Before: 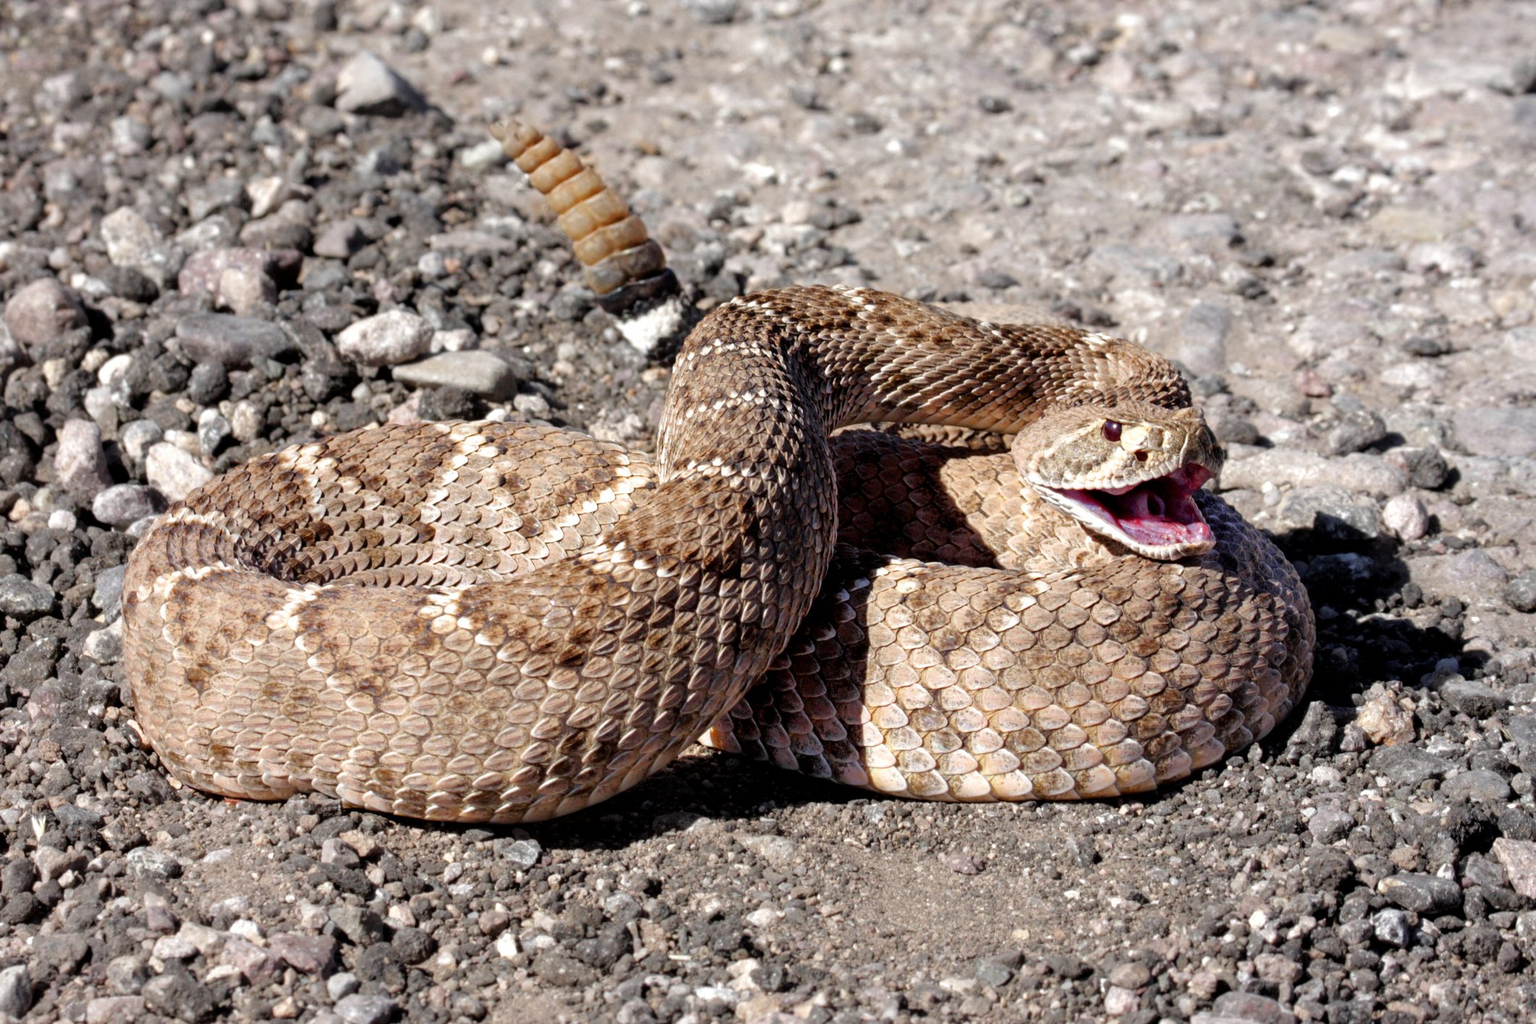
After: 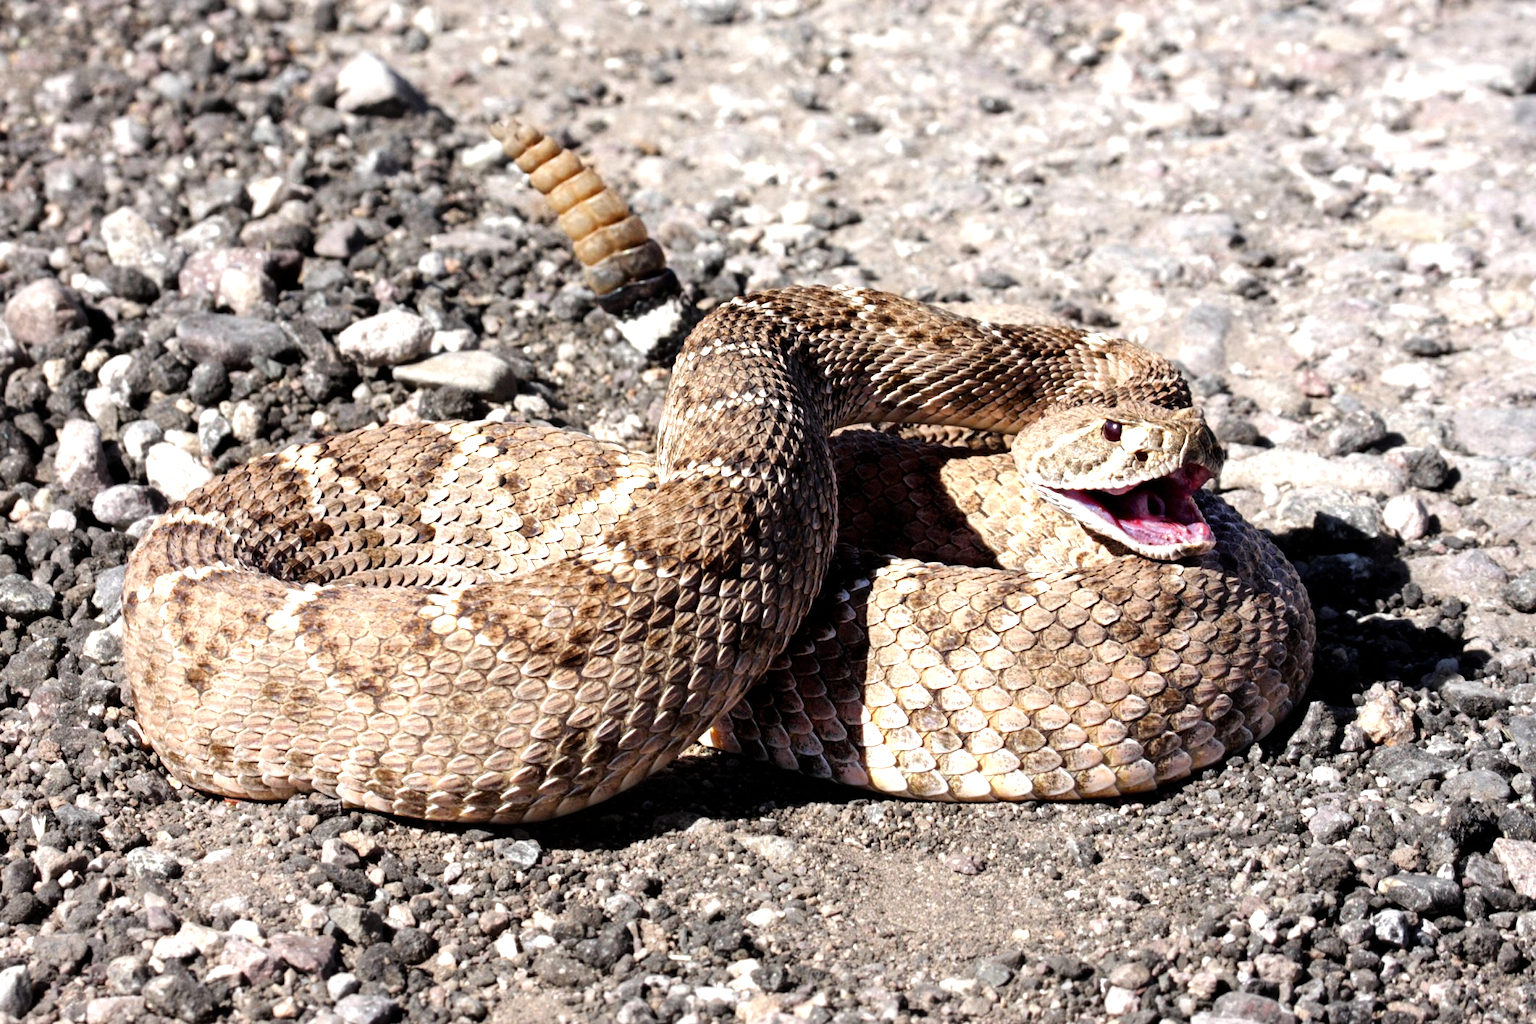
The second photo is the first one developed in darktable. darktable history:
tone equalizer: -8 EV -0.732 EV, -7 EV -0.723 EV, -6 EV -0.618 EV, -5 EV -0.387 EV, -3 EV 0.37 EV, -2 EV 0.6 EV, -1 EV 0.684 EV, +0 EV 0.739 EV, edges refinement/feathering 500, mask exposure compensation -1.57 EV, preserve details no
